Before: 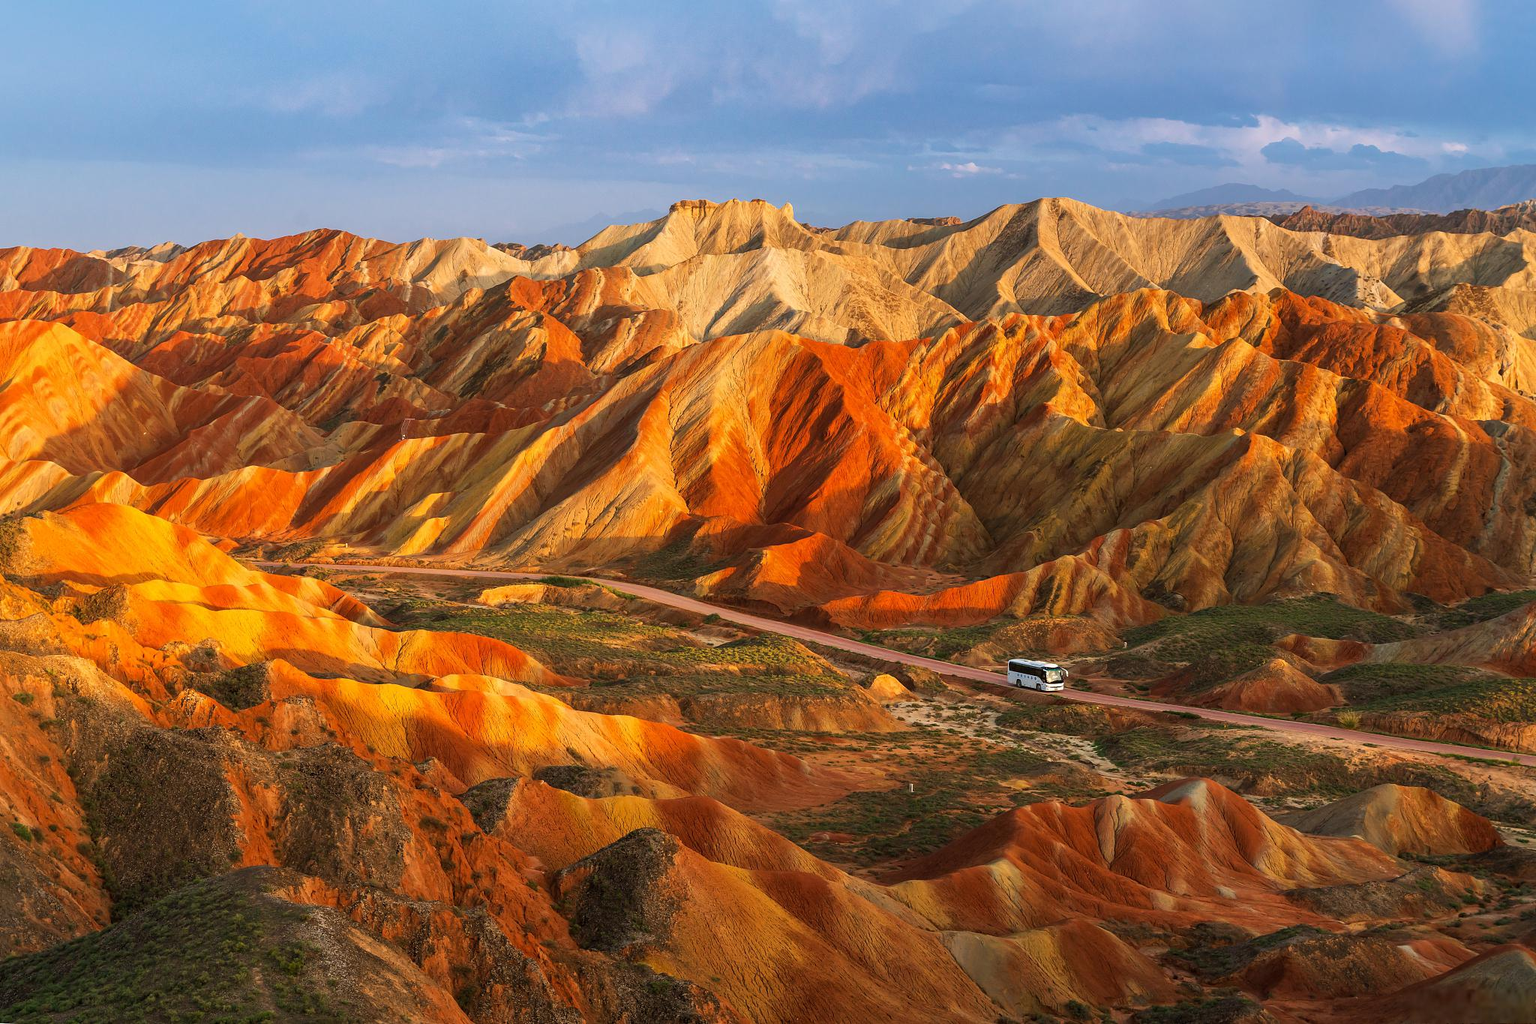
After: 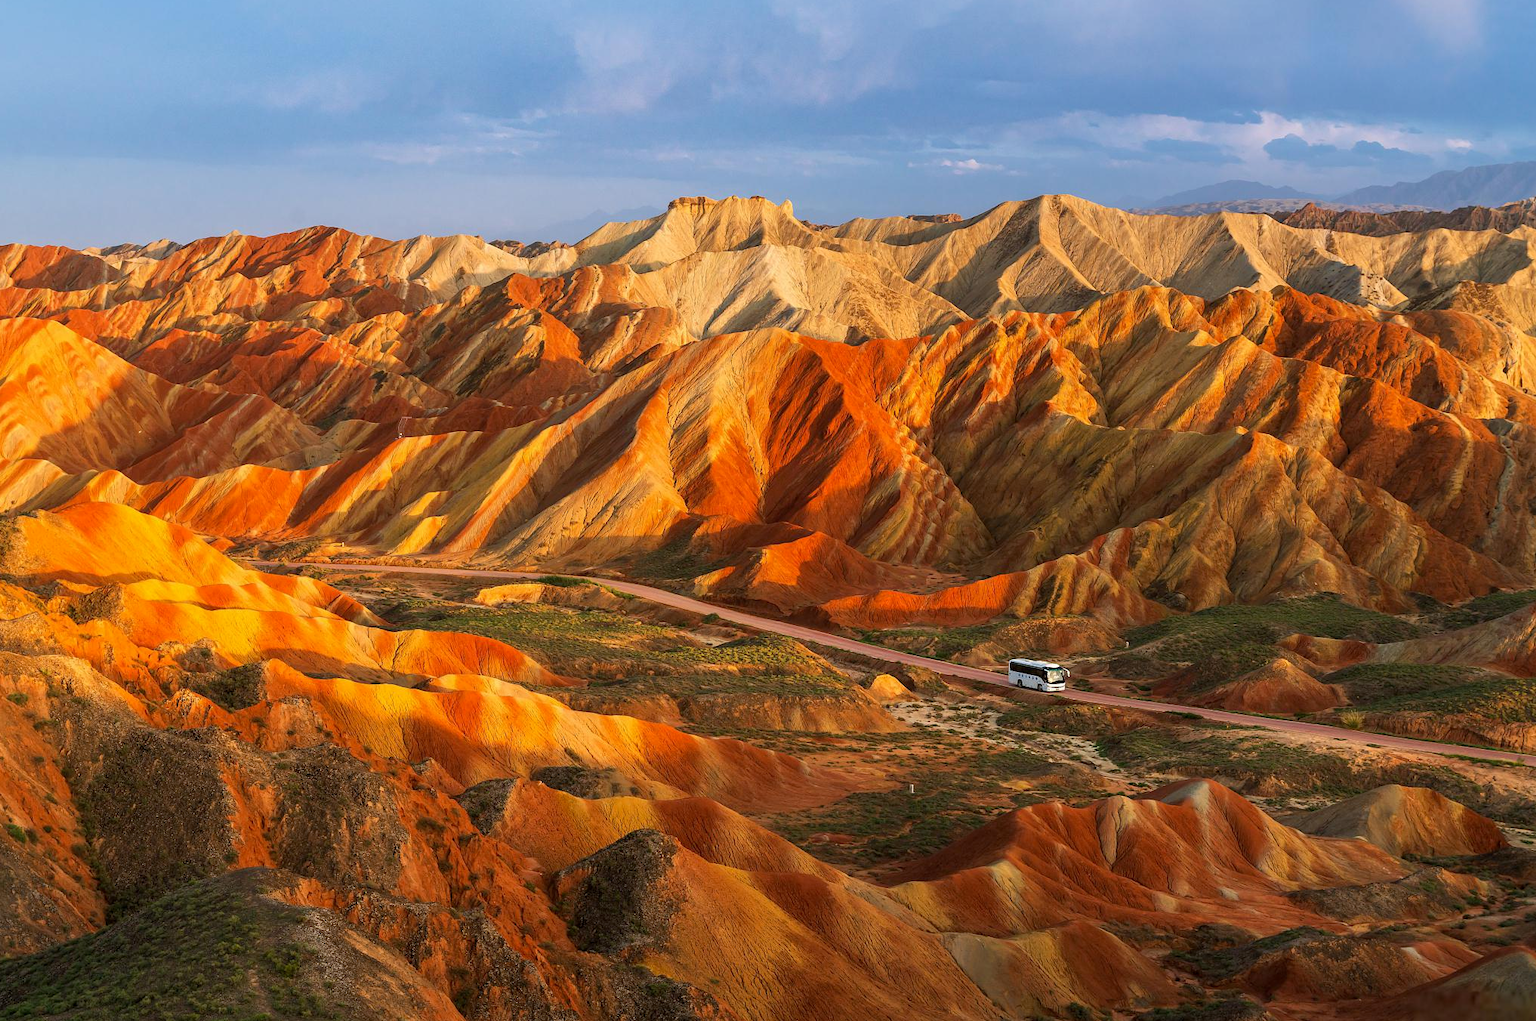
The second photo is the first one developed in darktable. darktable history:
exposure: black level correction 0.001, compensate highlight preservation false
crop: left 0.434%, top 0.485%, right 0.244%, bottom 0.386%
